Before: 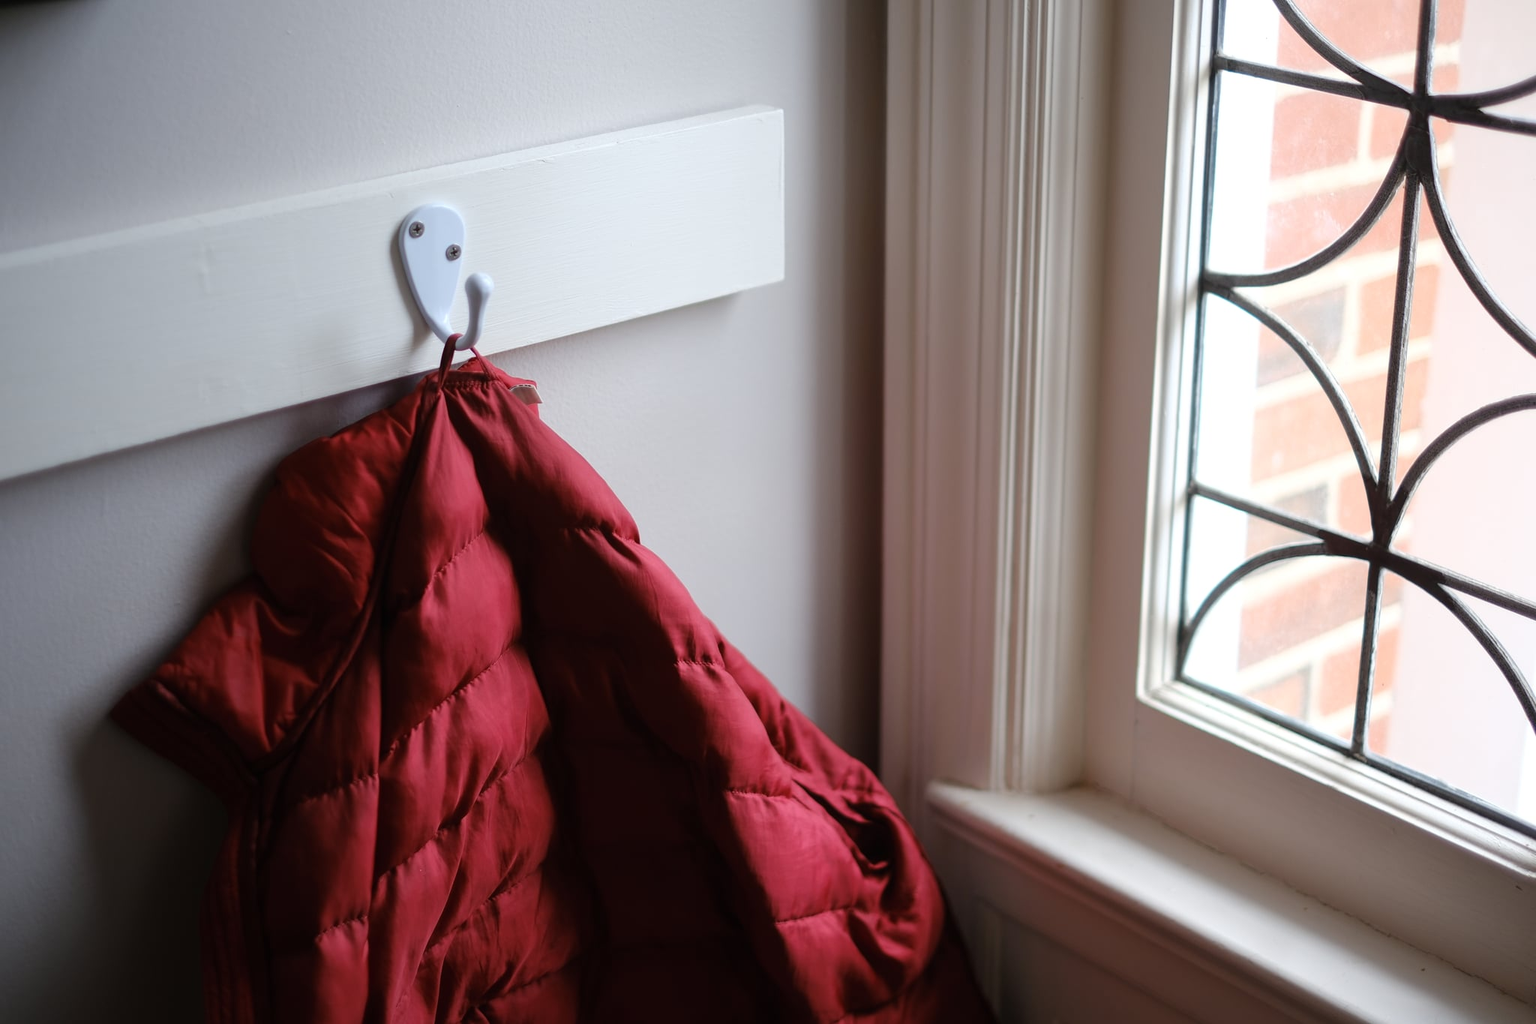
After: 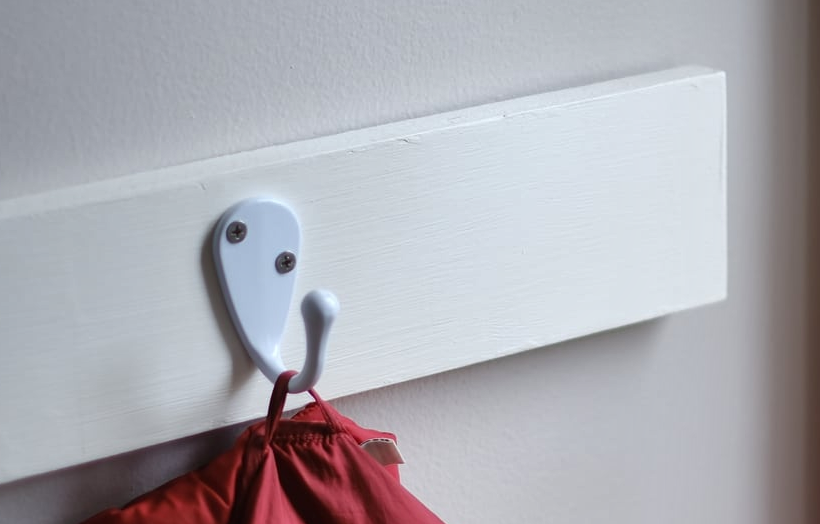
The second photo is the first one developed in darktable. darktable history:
shadows and highlights: shadows 61.04, soften with gaussian
crop: left 15.591%, top 5.438%, right 44.368%, bottom 56.164%
local contrast: mode bilateral grid, contrast 15, coarseness 36, detail 105%, midtone range 0.2
